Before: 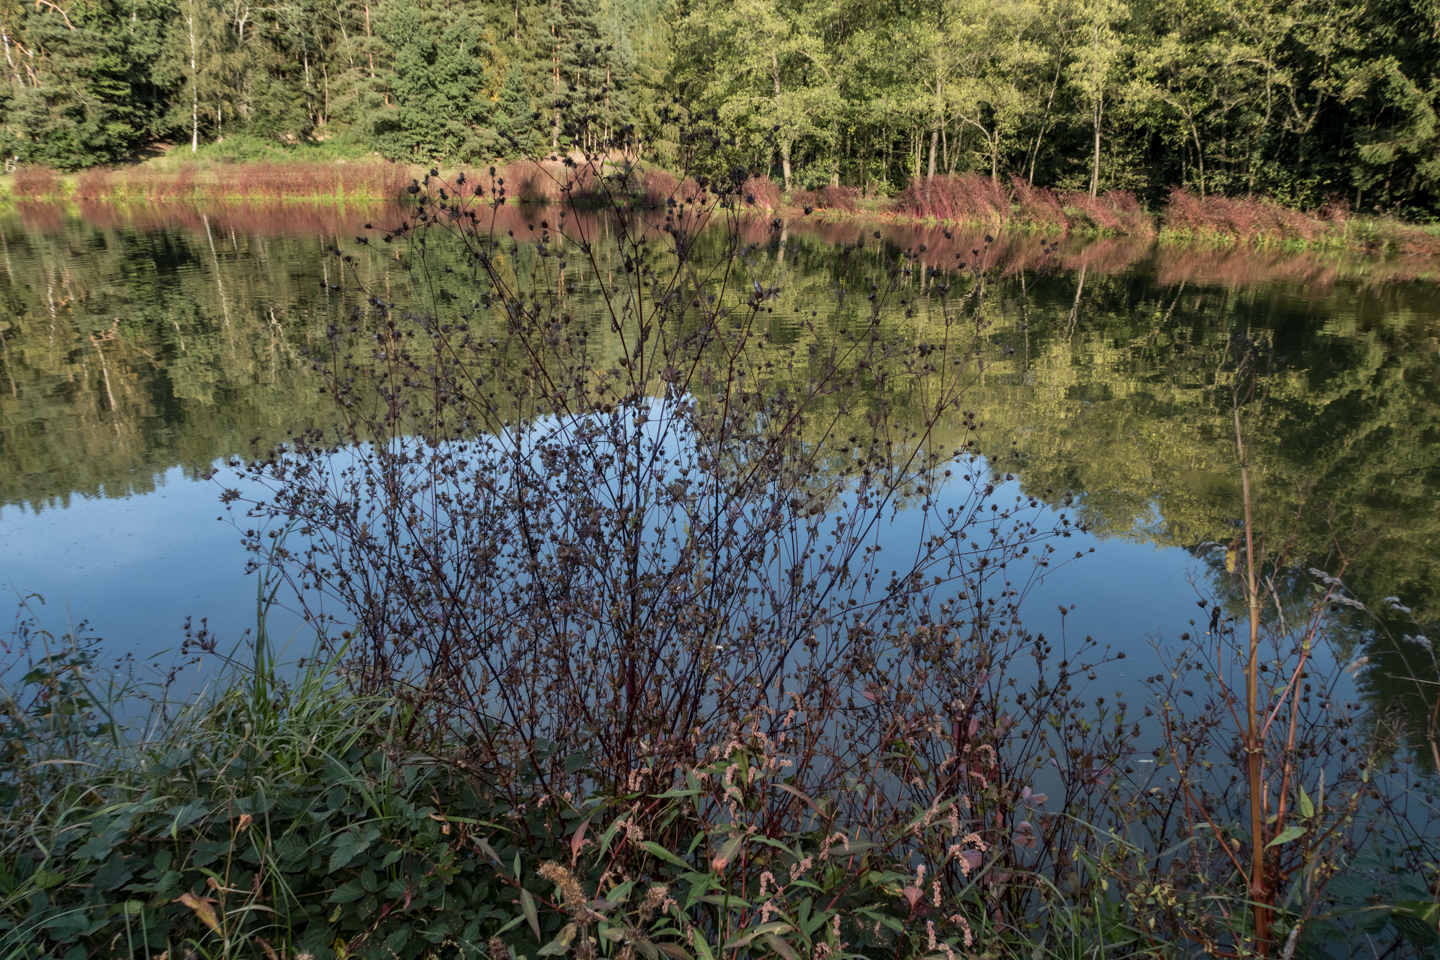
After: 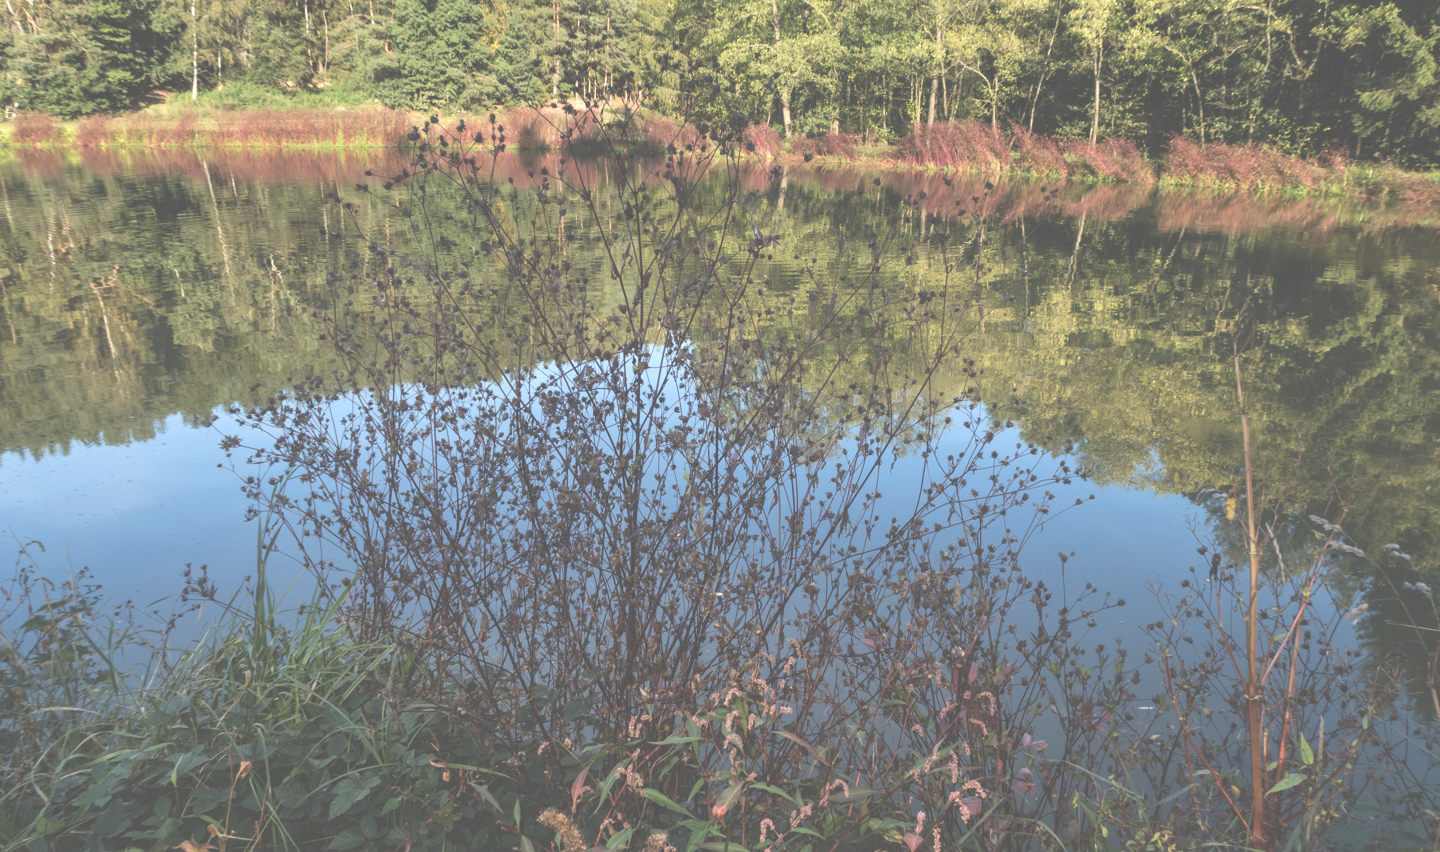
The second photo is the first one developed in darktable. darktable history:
exposure: black level correction -0.071, exposure 0.5 EV, compensate highlight preservation false
crop and rotate: top 5.609%, bottom 5.609%
